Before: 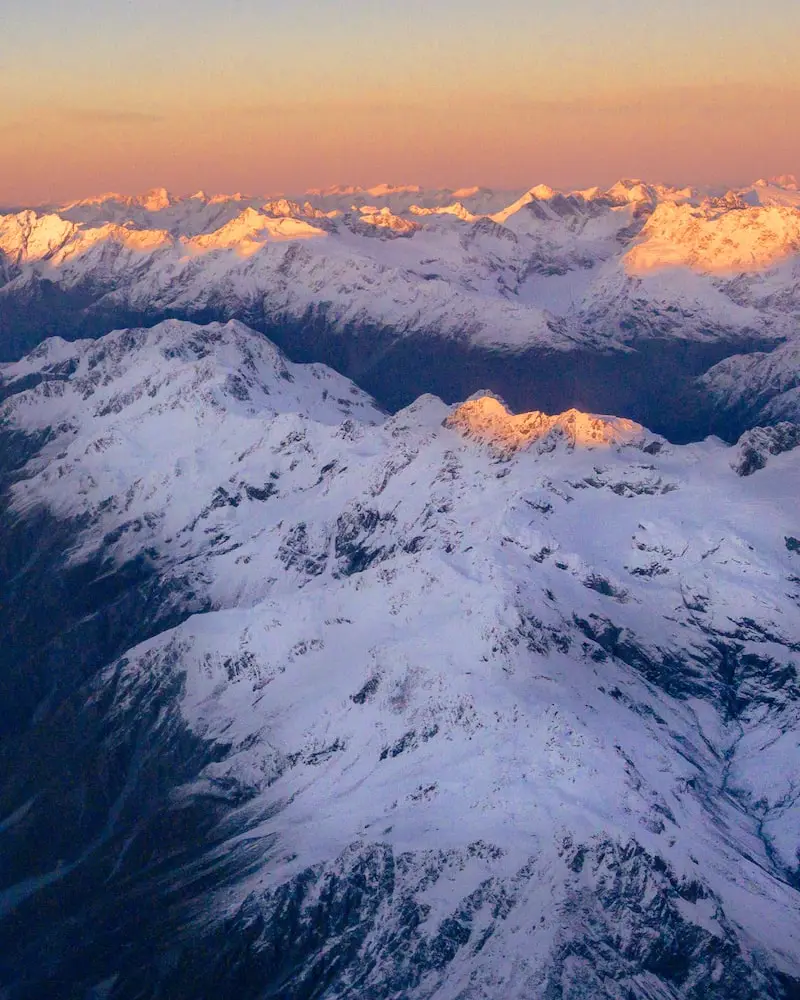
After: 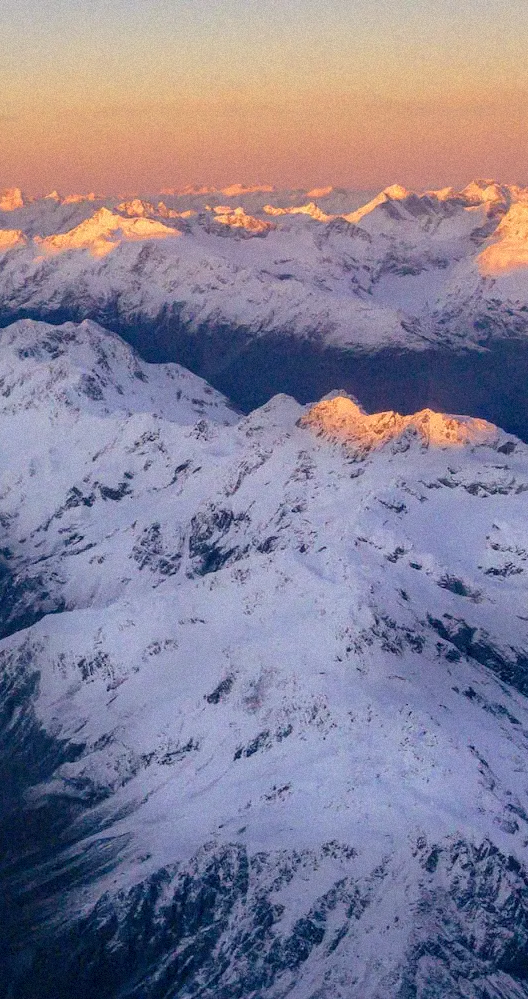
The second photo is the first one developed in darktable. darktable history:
grain: mid-tones bias 0%
crop and rotate: left 18.442%, right 15.508%
